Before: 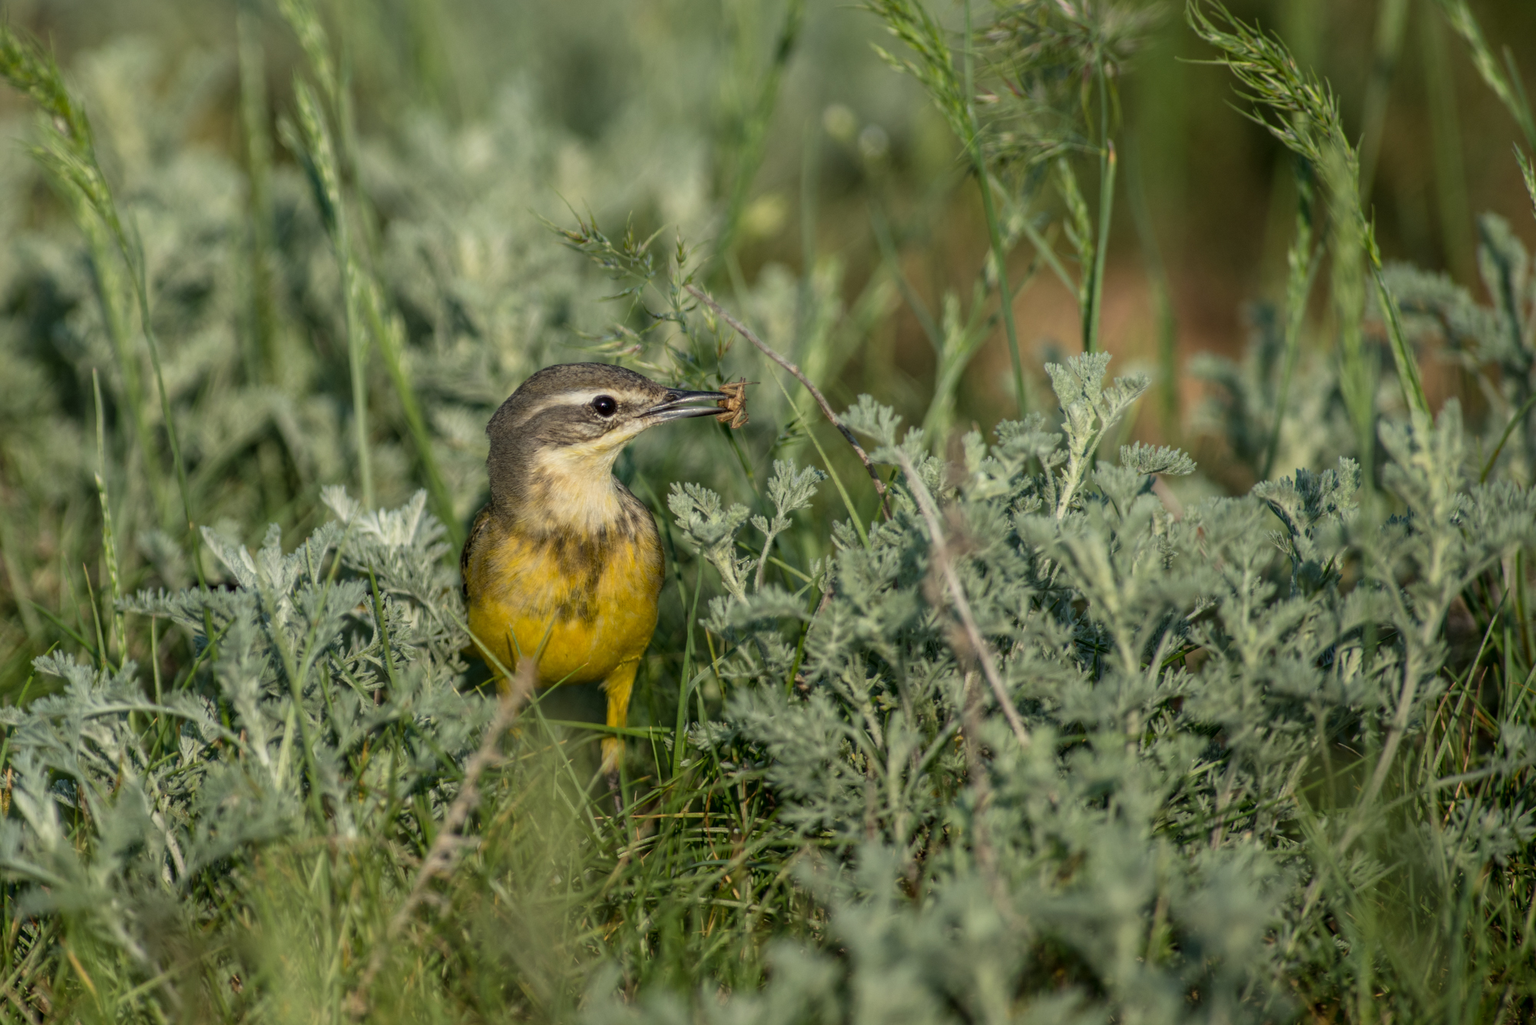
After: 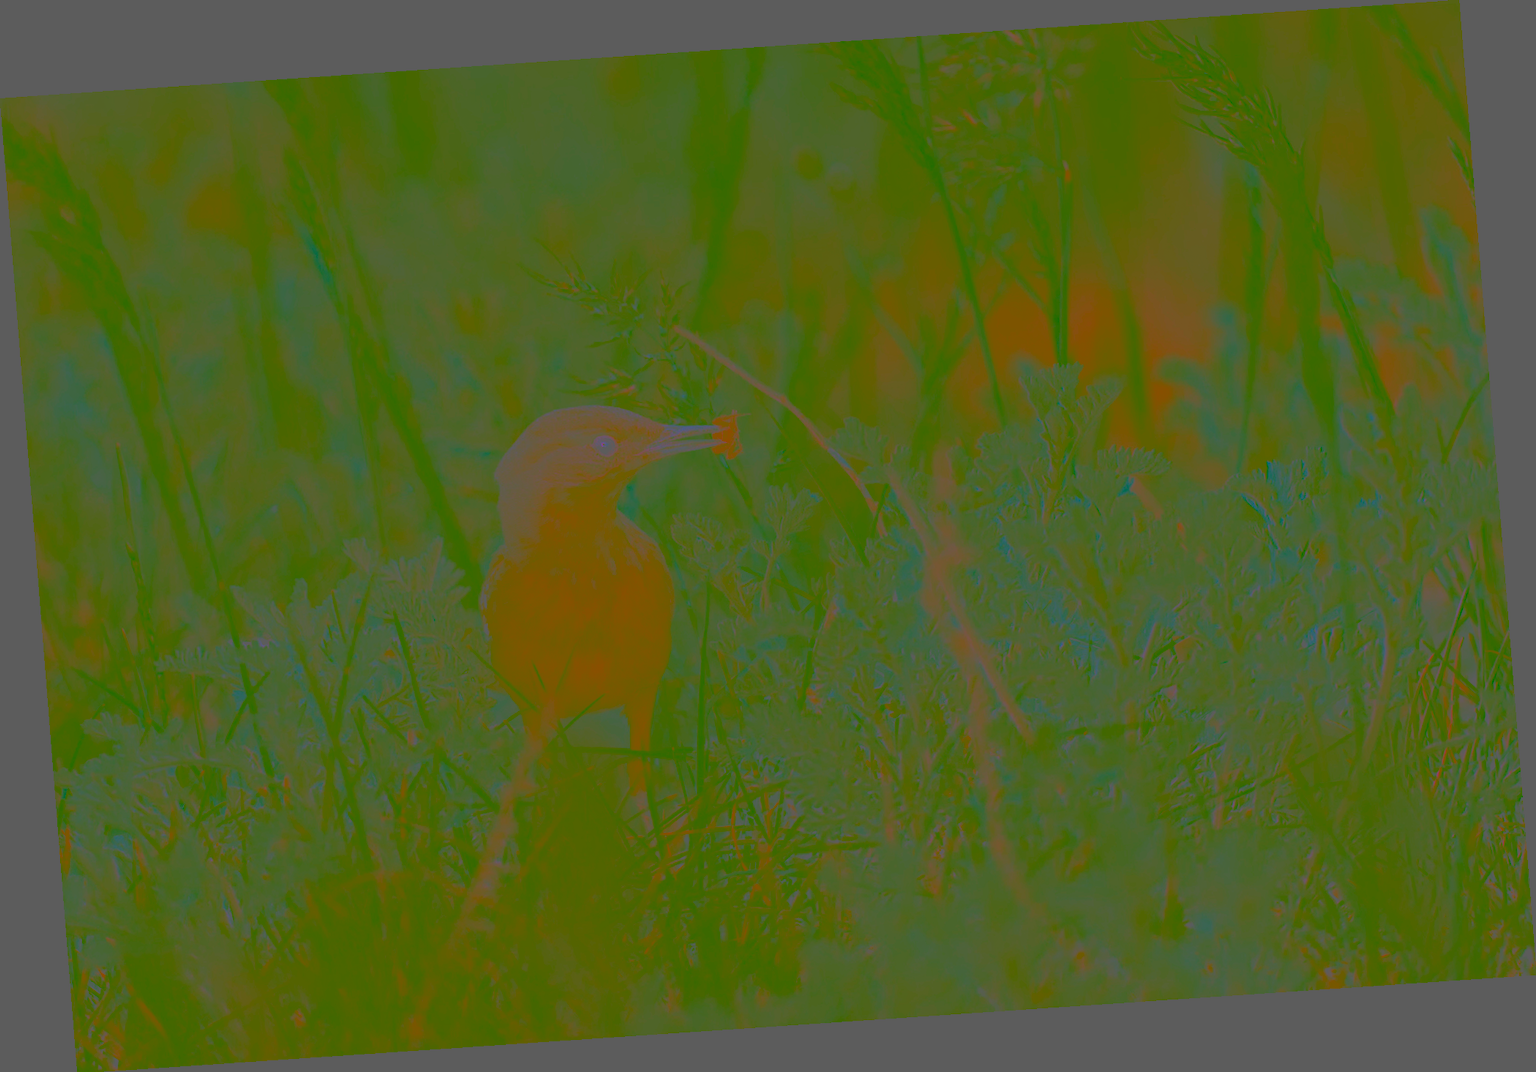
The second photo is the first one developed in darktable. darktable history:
haze removal: compatibility mode true, adaptive false
contrast brightness saturation: contrast -0.99, brightness -0.17, saturation 0.75
rotate and perspective: rotation -4.2°, shear 0.006, automatic cropping off
